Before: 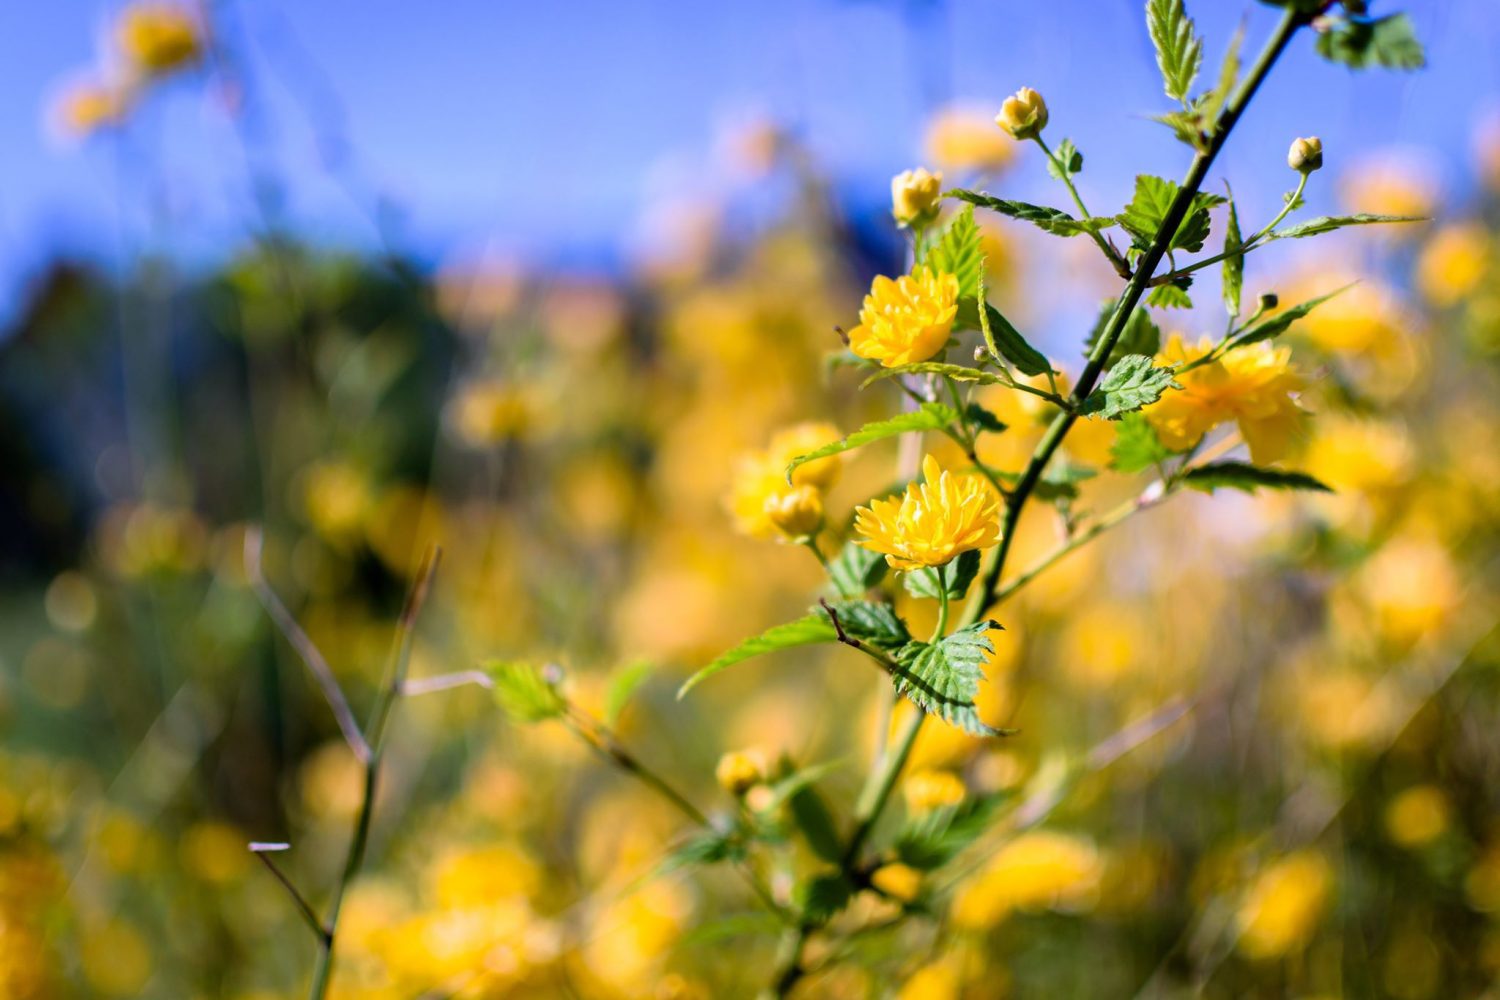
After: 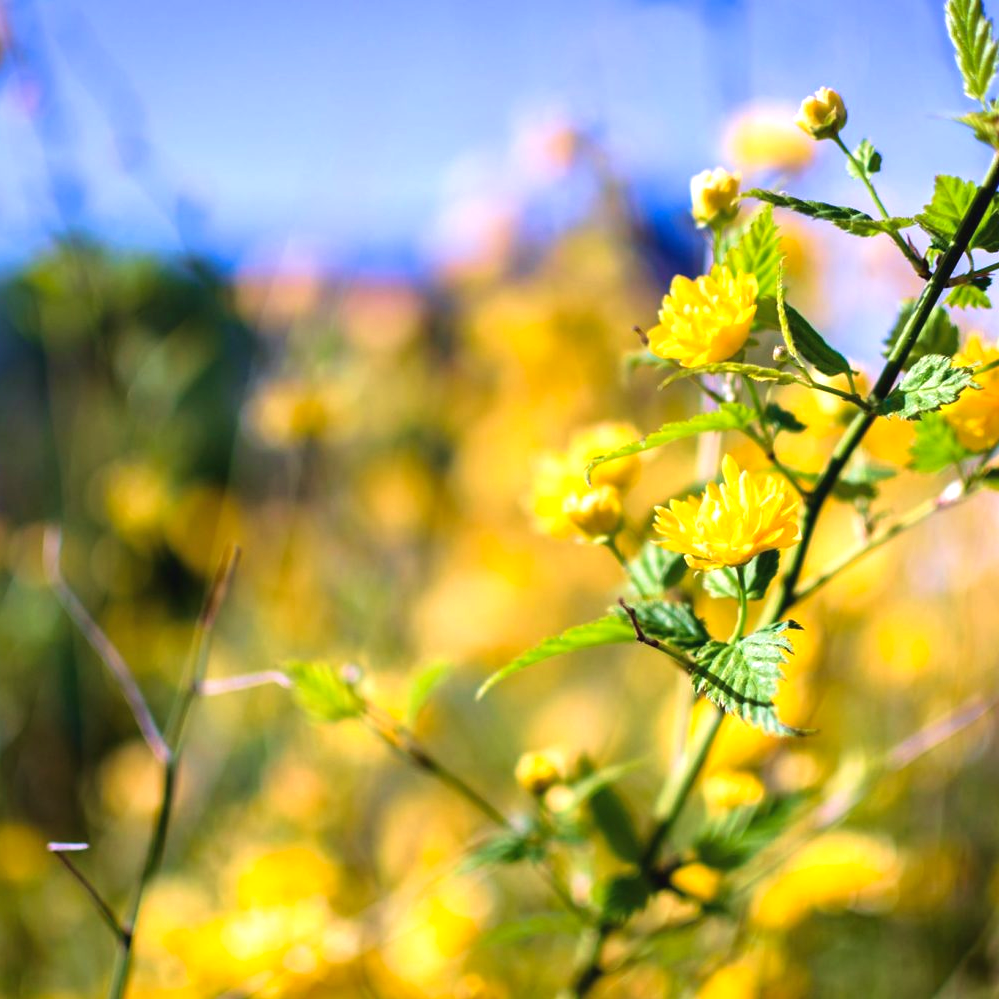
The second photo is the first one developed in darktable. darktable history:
velvia: on, module defaults
exposure: black level correction -0.002, exposure 0.54 EV, compensate highlight preservation false
contrast brightness saturation: contrast -0.02, brightness -0.01, saturation 0.03
crop and rotate: left 13.409%, right 19.924%
